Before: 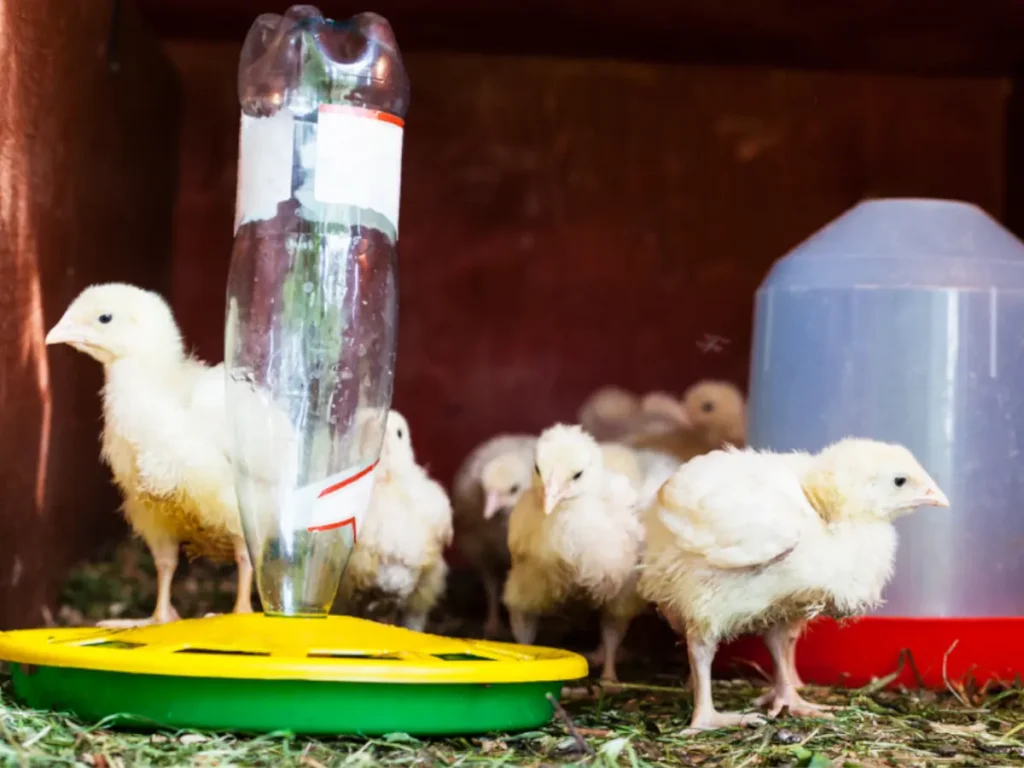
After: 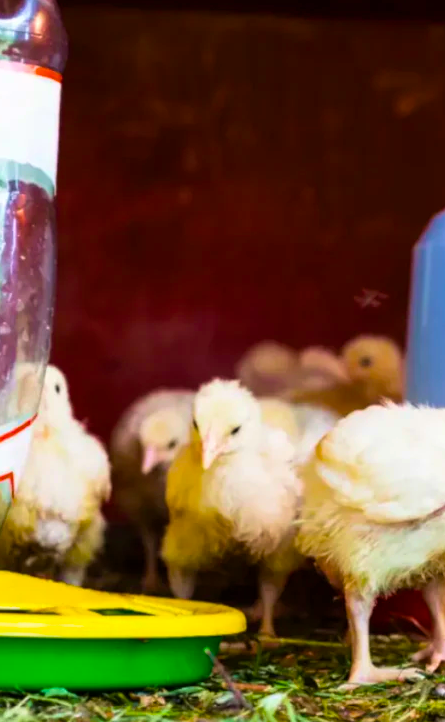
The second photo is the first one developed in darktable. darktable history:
color balance rgb: linear chroma grading › shadows -7.639%, linear chroma grading › global chroma 9.785%, perceptual saturation grading › global saturation 30.22%, global vibrance 40.276%
crop: left 33.487%, top 5.984%, right 23.039%
velvia: on, module defaults
